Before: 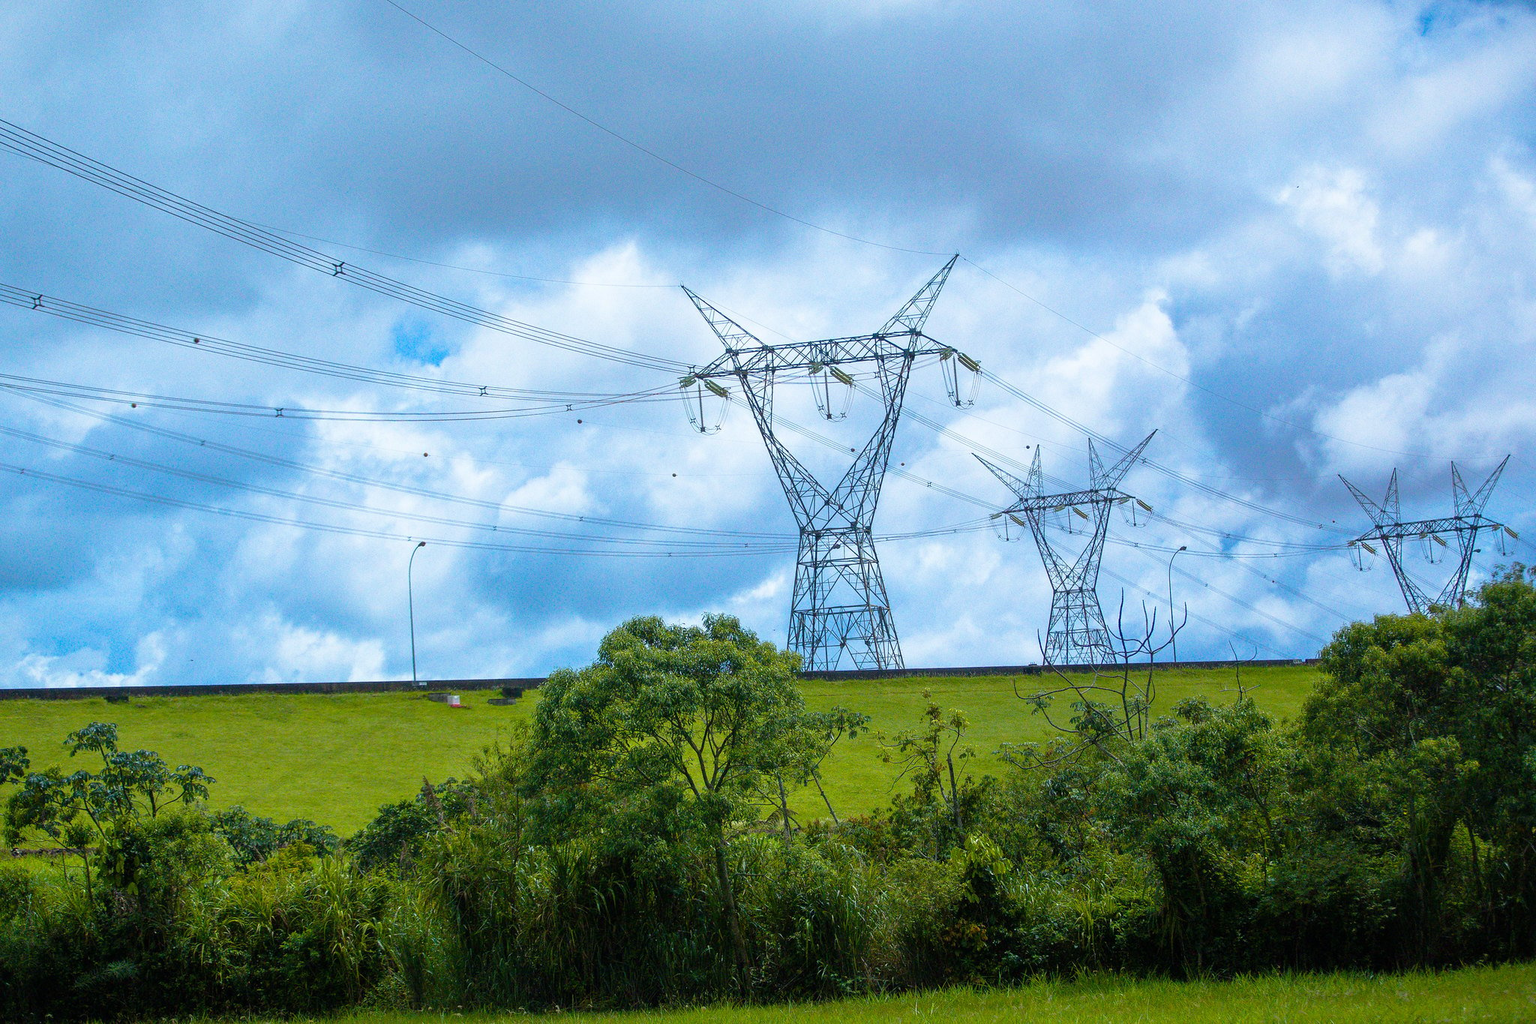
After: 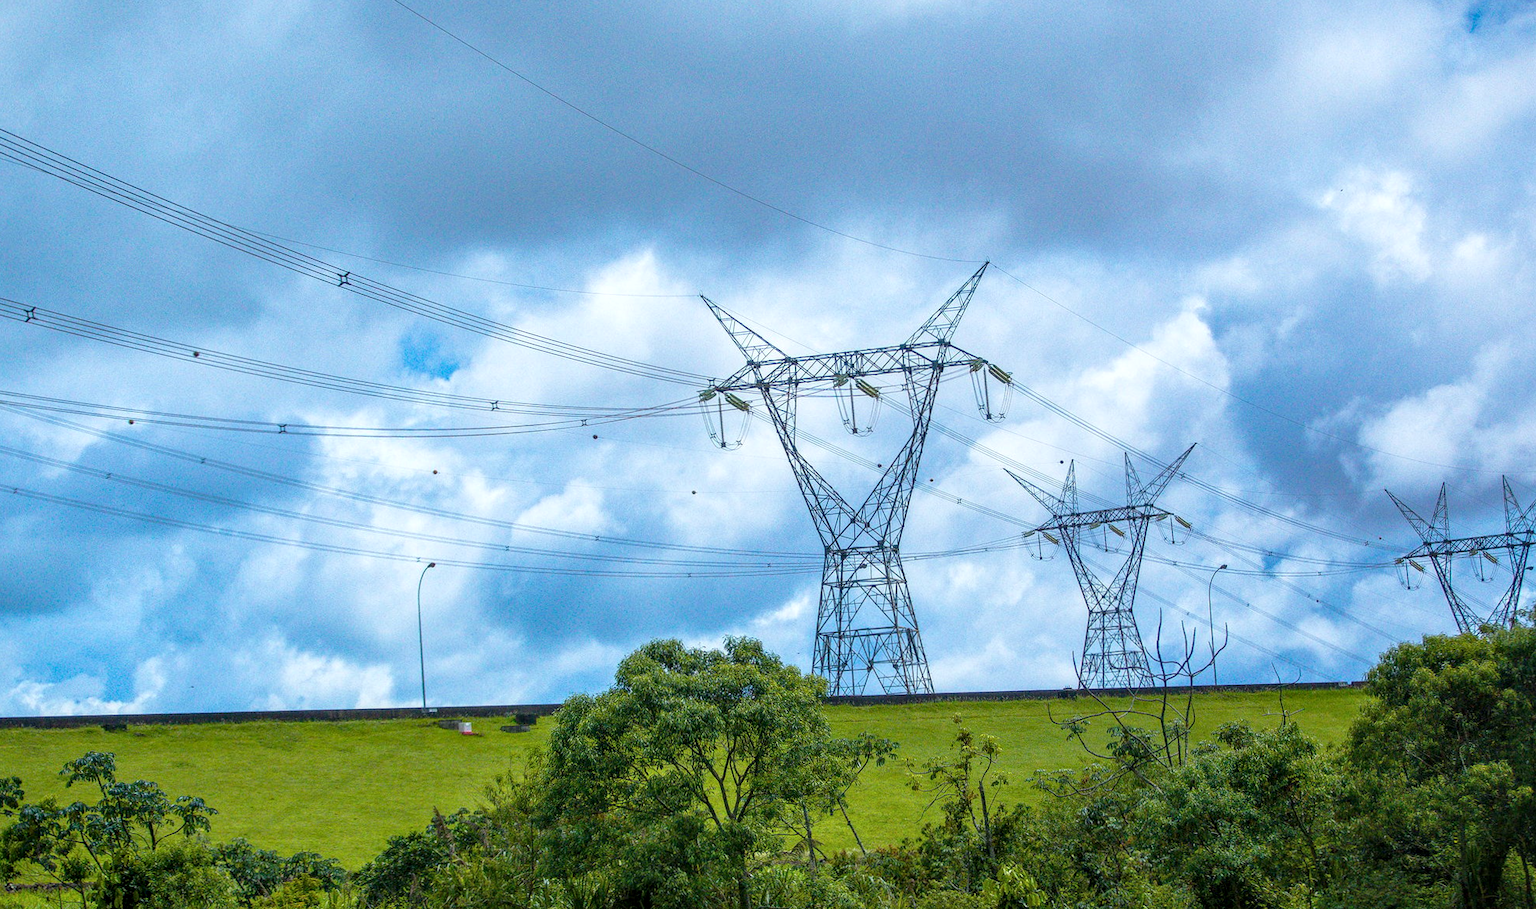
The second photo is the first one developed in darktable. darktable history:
crop and rotate: angle 0.2°, left 0.275%, right 3.127%, bottom 14.18%
local contrast: on, module defaults
